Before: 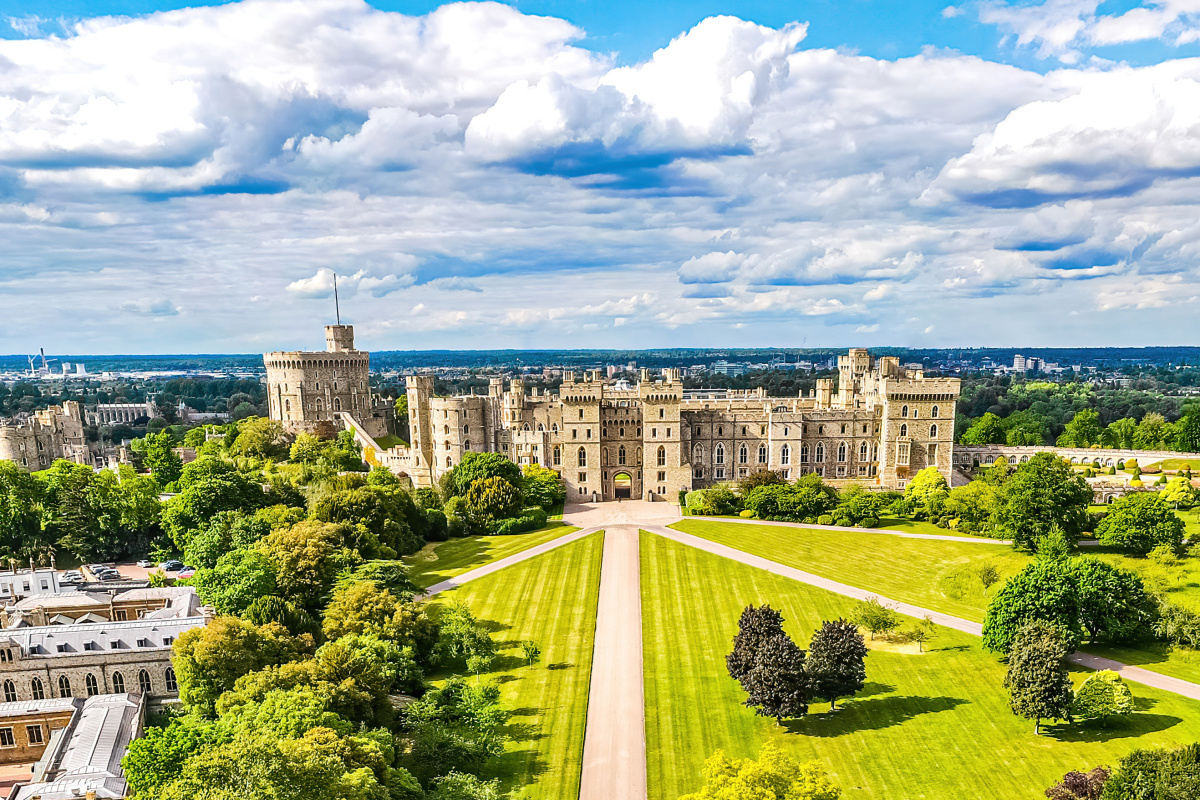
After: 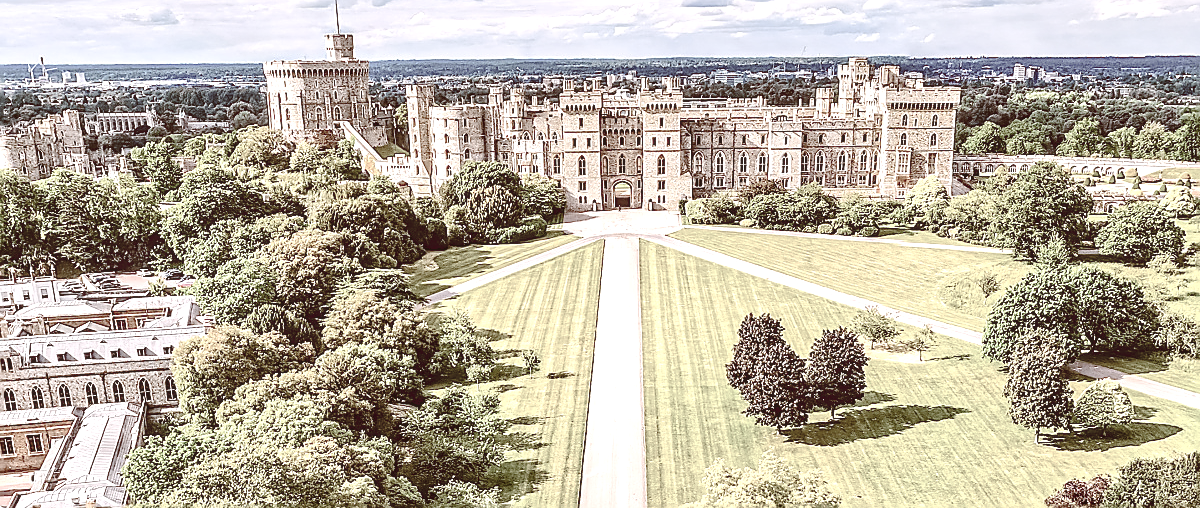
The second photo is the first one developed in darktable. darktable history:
crop and rotate: top 36.435%
white balance: red 1.05, blue 1.072
local contrast: on, module defaults
exposure: black level correction 0, exposure 0.7 EV, compensate exposure bias true, compensate highlight preservation false
color balance rgb: shadows lift › luminance 1%, shadows lift › chroma 0.2%, shadows lift › hue 20°, power › luminance 1%, power › chroma 0.4%, power › hue 34°, highlights gain › luminance 0.8%, highlights gain › chroma 0.4%, highlights gain › hue 44°, global offset › chroma 0.4%, global offset › hue 34°, white fulcrum 0.08 EV, linear chroma grading › shadows -7%, linear chroma grading › highlights -7%, linear chroma grading › global chroma -10%, linear chroma grading › mid-tones -8%, perceptual saturation grading › global saturation -28%, perceptual saturation grading › highlights -20%, perceptual saturation grading › mid-tones -24%, perceptual saturation grading › shadows -24%, perceptual brilliance grading › global brilliance -1%, perceptual brilliance grading › highlights -1%, perceptual brilliance grading › mid-tones -1%, perceptual brilliance grading › shadows -1%, global vibrance -17%, contrast -6%
sharpen: radius 1.4, amount 1.25, threshold 0.7
tone curve: curves: ch0 [(0, 0) (0.003, 0.036) (0.011, 0.039) (0.025, 0.039) (0.044, 0.043) (0.069, 0.05) (0.1, 0.072) (0.136, 0.102) (0.177, 0.144) (0.224, 0.204) (0.277, 0.288) (0.335, 0.384) (0.399, 0.477) (0.468, 0.575) (0.543, 0.652) (0.623, 0.724) (0.709, 0.785) (0.801, 0.851) (0.898, 0.915) (1, 1)], preserve colors none
